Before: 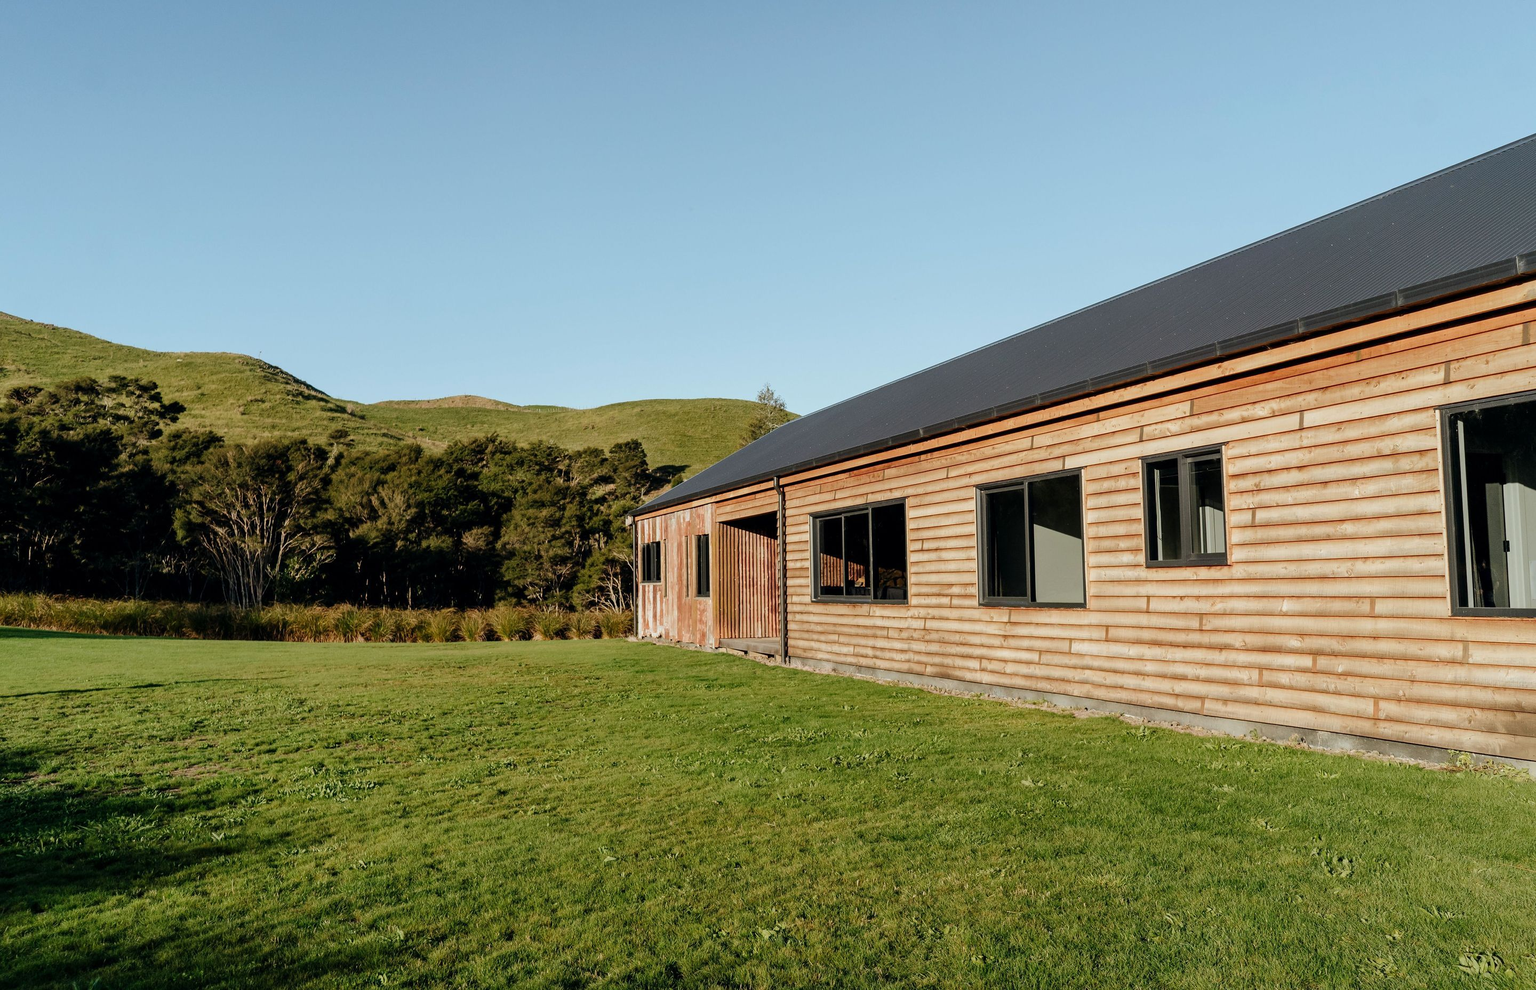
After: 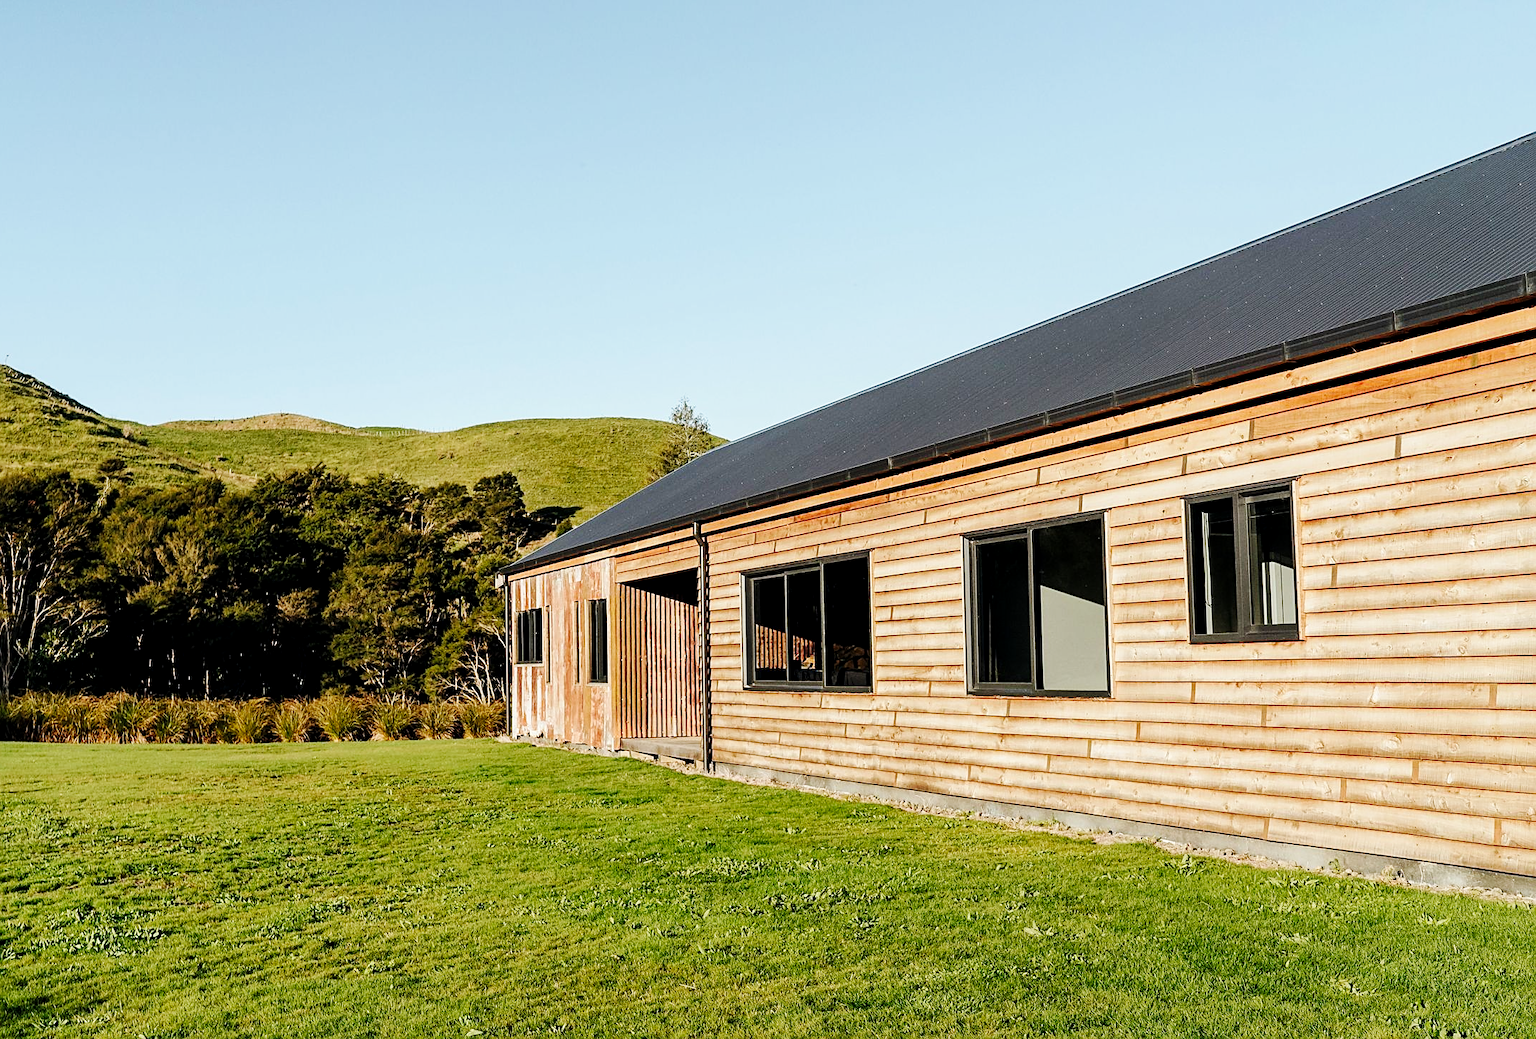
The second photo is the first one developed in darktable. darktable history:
crop: left 16.604%, top 8.724%, right 8.52%, bottom 12.635%
local contrast: highlights 100%, shadows 101%, detail 120%, midtone range 0.2
sharpen: on, module defaults
base curve: curves: ch0 [(0, 0) (0.032, 0.025) (0.121, 0.166) (0.206, 0.329) (0.605, 0.79) (1, 1)], preserve colors none
